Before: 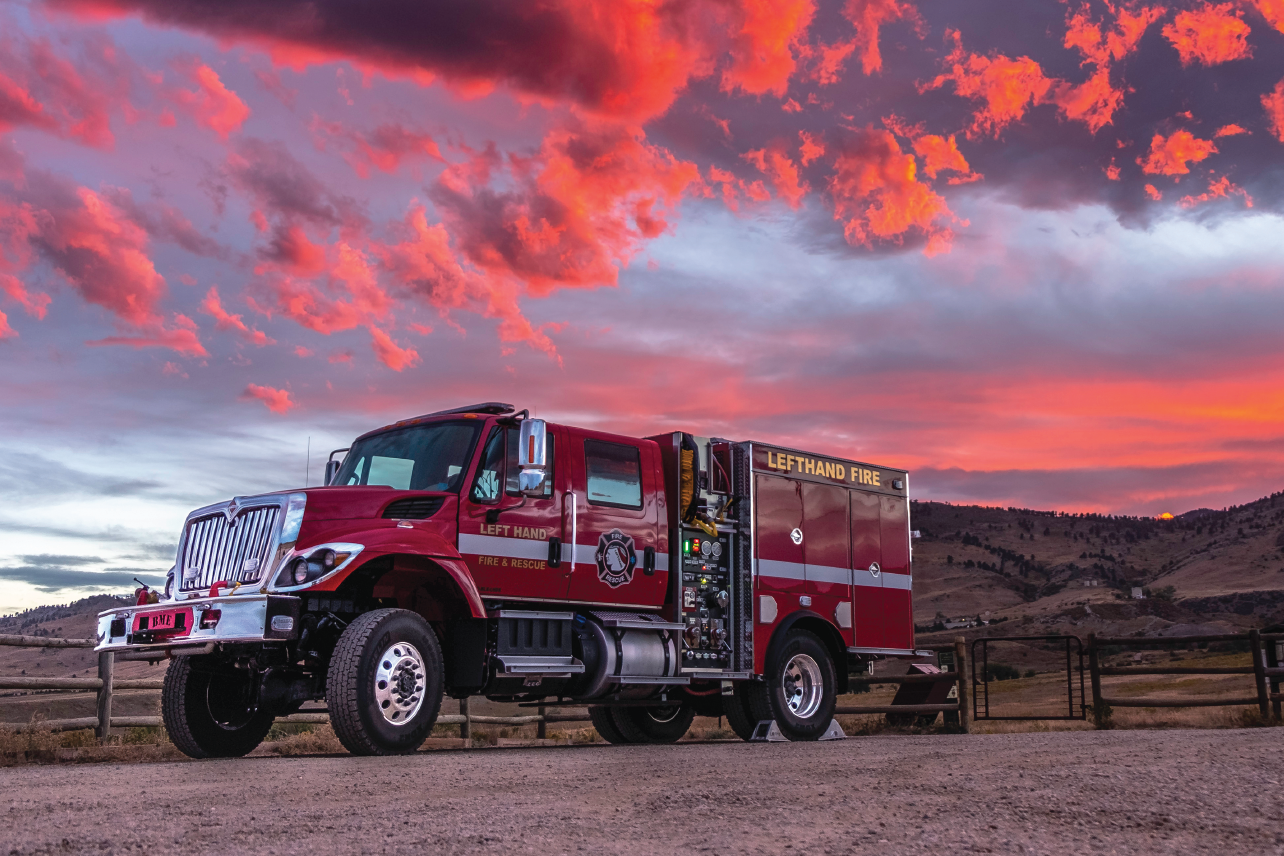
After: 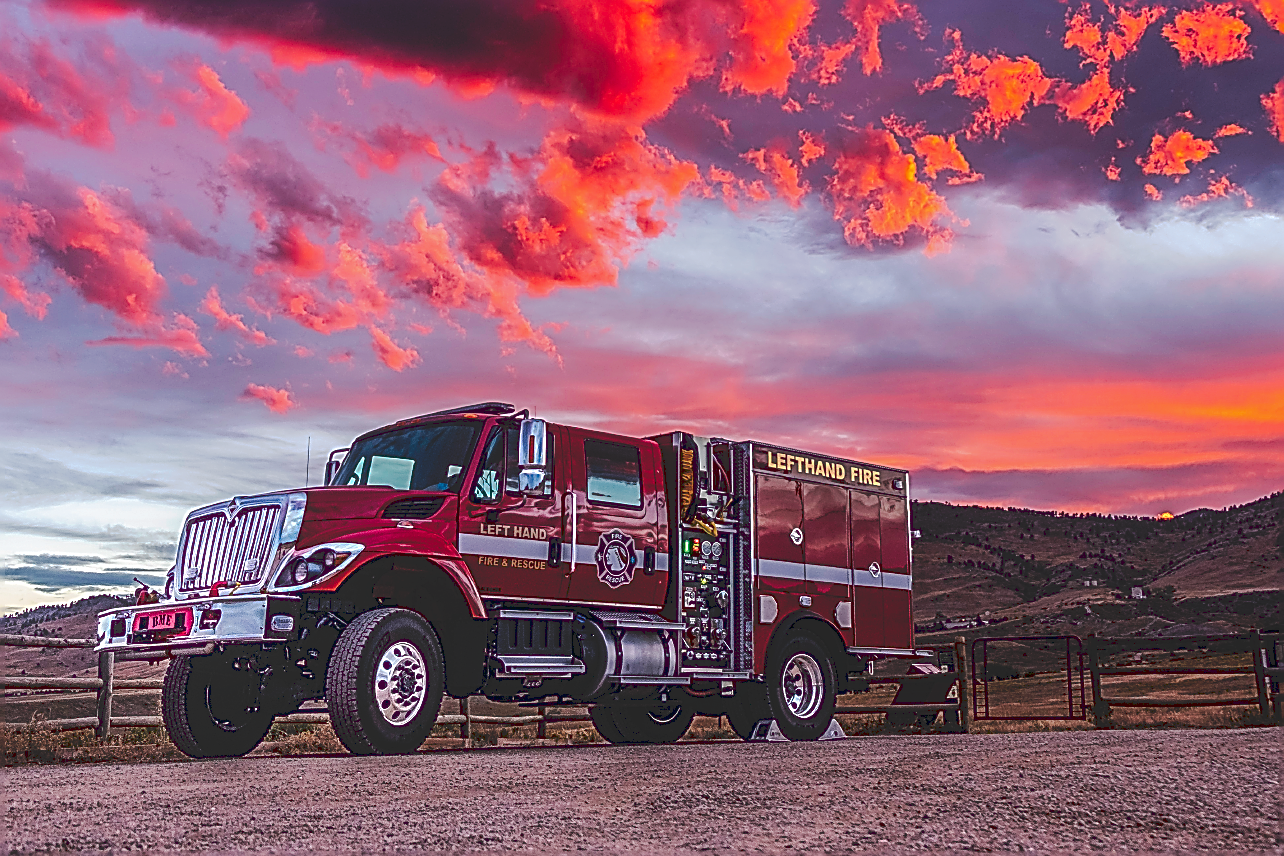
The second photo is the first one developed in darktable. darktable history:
contrast brightness saturation: saturation 0.1
tone curve: curves: ch0 [(0, 0) (0.003, 0.132) (0.011, 0.136) (0.025, 0.14) (0.044, 0.147) (0.069, 0.149) (0.1, 0.156) (0.136, 0.163) (0.177, 0.177) (0.224, 0.2) (0.277, 0.251) (0.335, 0.311) (0.399, 0.387) (0.468, 0.487) (0.543, 0.585) (0.623, 0.675) (0.709, 0.742) (0.801, 0.81) (0.898, 0.867) (1, 1)], preserve colors none
sharpen: amount 2
local contrast: detail 110%
